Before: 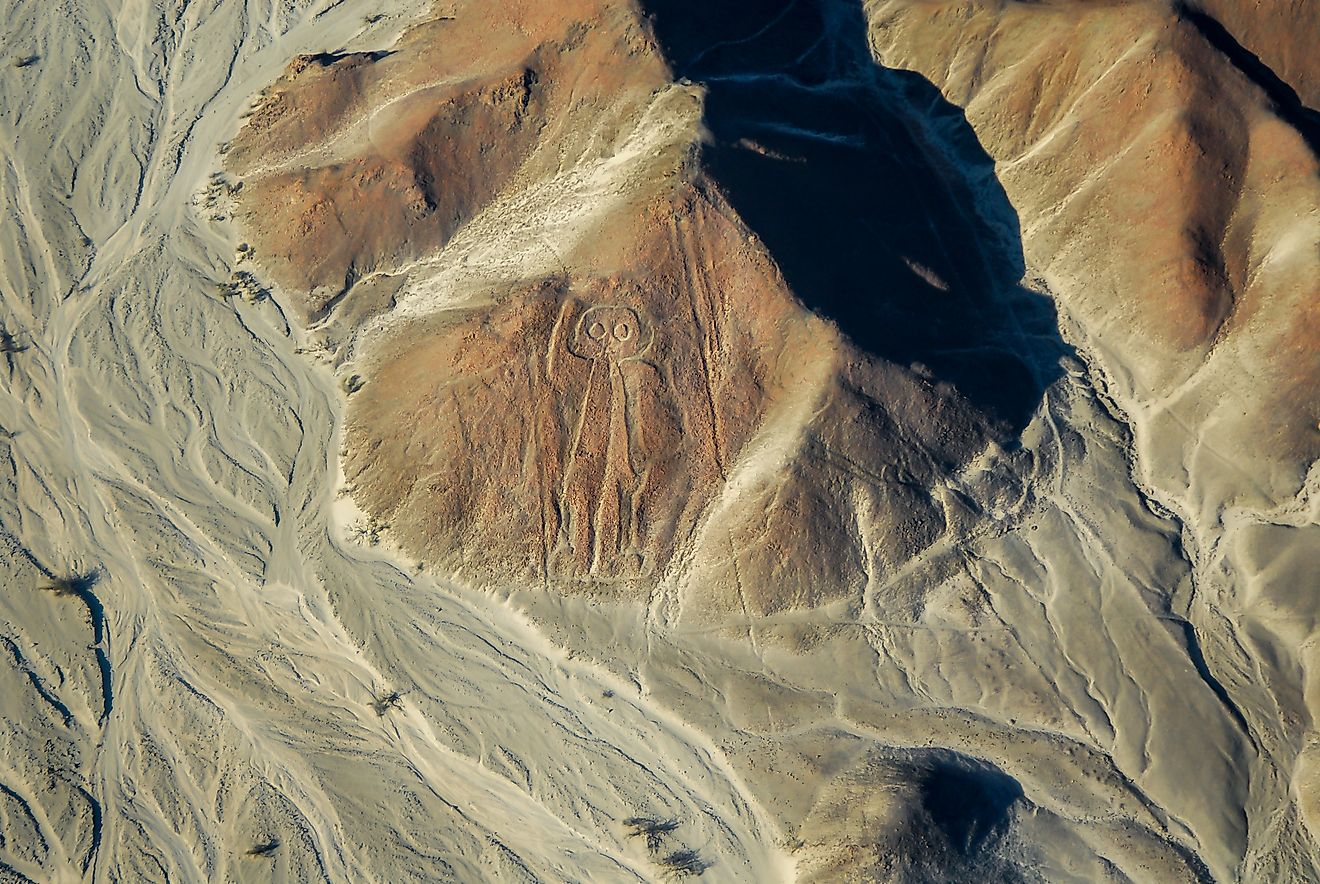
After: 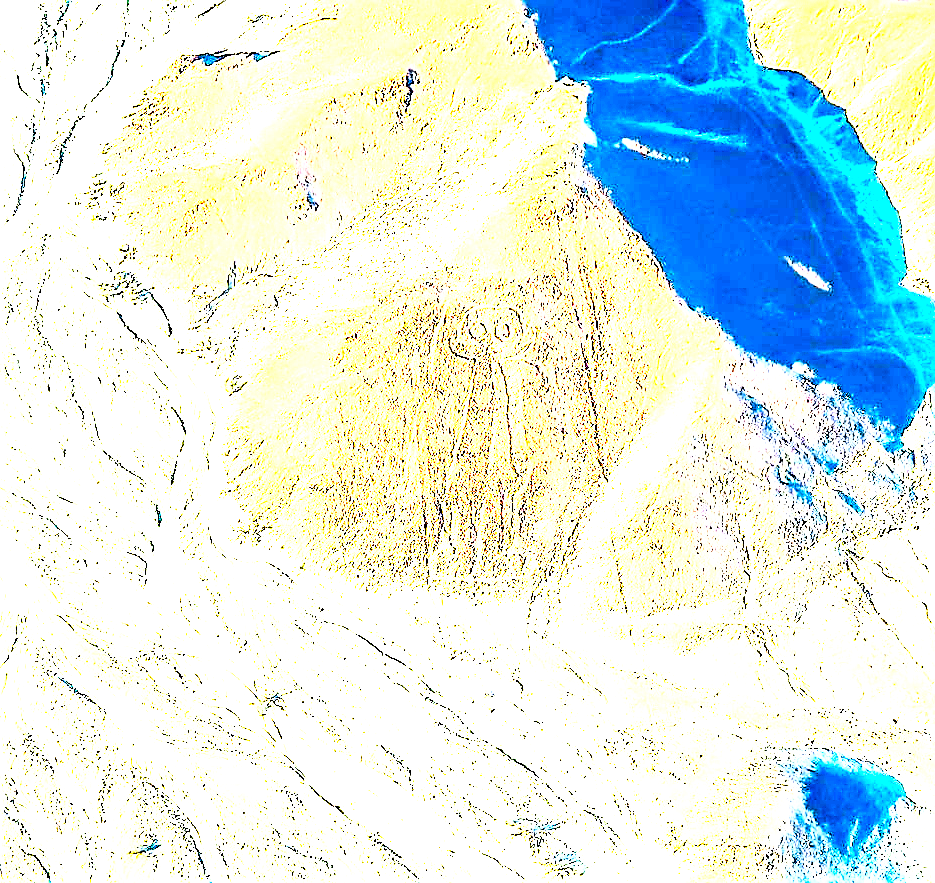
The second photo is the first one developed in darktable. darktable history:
crop and rotate: left 9.018%, right 20.131%
levels: levels [0, 0.435, 0.917]
tone curve: curves: ch0 [(0, 0) (0.003, 0.003) (0.011, 0.011) (0.025, 0.026) (0.044, 0.045) (0.069, 0.087) (0.1, 0.141) (0.136, 0.202) (0.177, 0.271) (0.224, 0.357) (0.277, 0.461) (0.335, 0.583) (0.399, 0.685) (0.468, 0.782) (0.543, 0.867) (0.623, 0.927) (0.709, 0.96) (0.801, 0.975) (0.898, 0.987) (1, 1)], color space Lab, linked channels, preserve colors none
exposure: black level correction 0, exposure 2.156 EV, compensate highlight preservation false
base curve: curves: ch0 [(0, 0) (0.025, 0.046) (0.112, 0.277) (0.467, 0.74) (0.814, 0.929) (1, 0.942)], preserve colors none
color balance rgb: perceptual saturation grading › global saturation 17.898%, global vibrance 40.082%
sharpen: radius 1.389, amount 1.234, threshold 0.603
